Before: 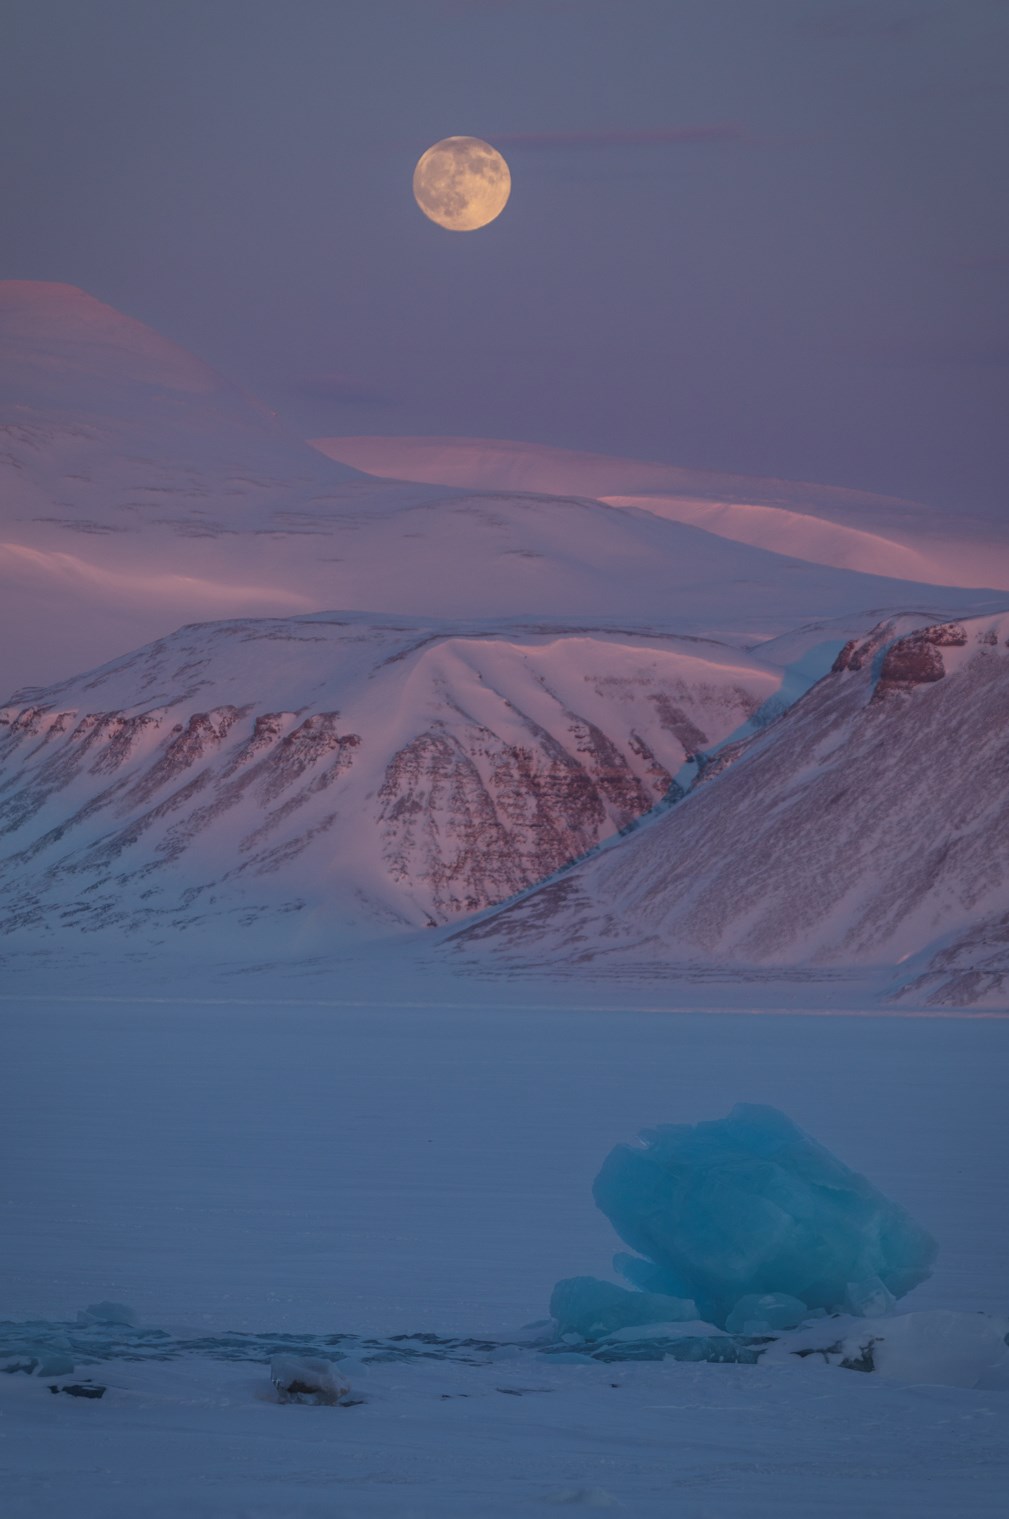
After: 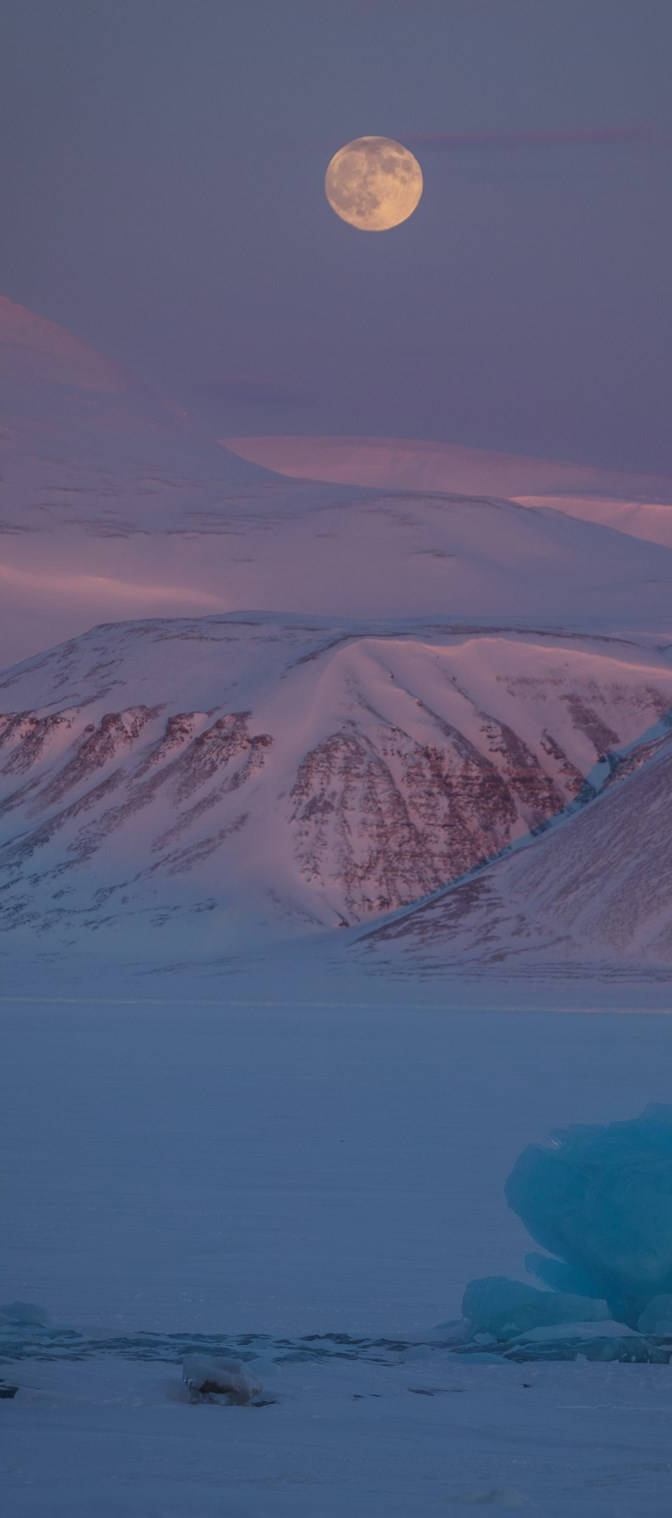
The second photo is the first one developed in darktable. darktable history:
crop and rotate: left 8.786%, right 24.548%
shadows and highlights: shadows -20, white point adjustment -2, highlights -35
